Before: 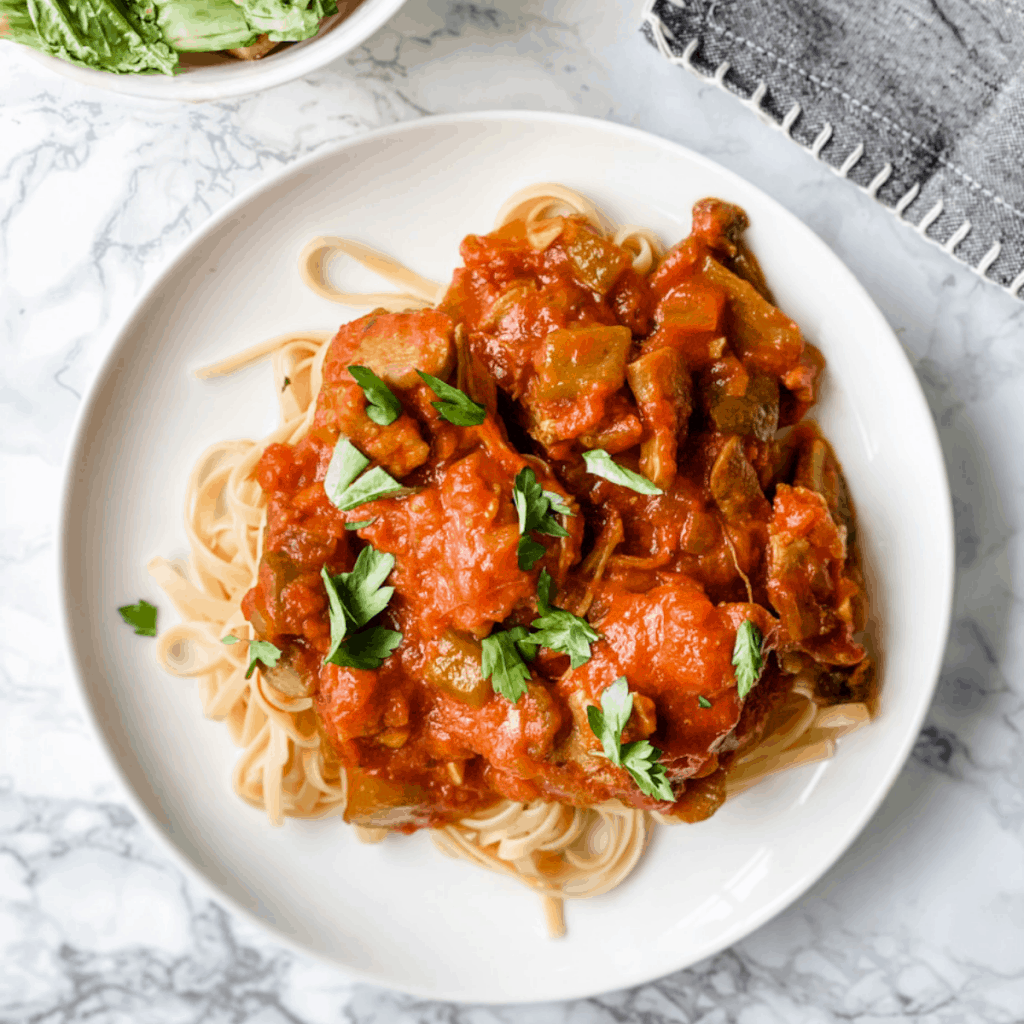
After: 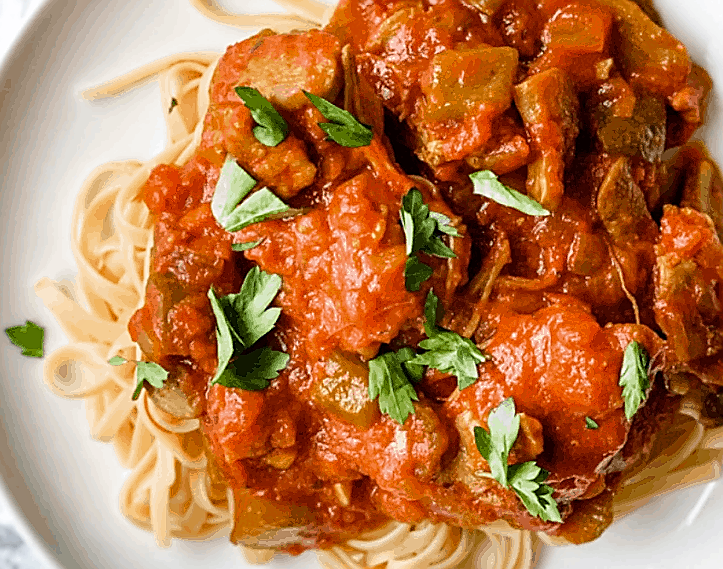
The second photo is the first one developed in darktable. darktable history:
sharpen: radius 1.348, amount 1.265, threshold 0.703
haze removal: compatibility mode true, adaptive false
crop: left 11.045%, top 27.26%, right 18.316%, bottom 17.15%
